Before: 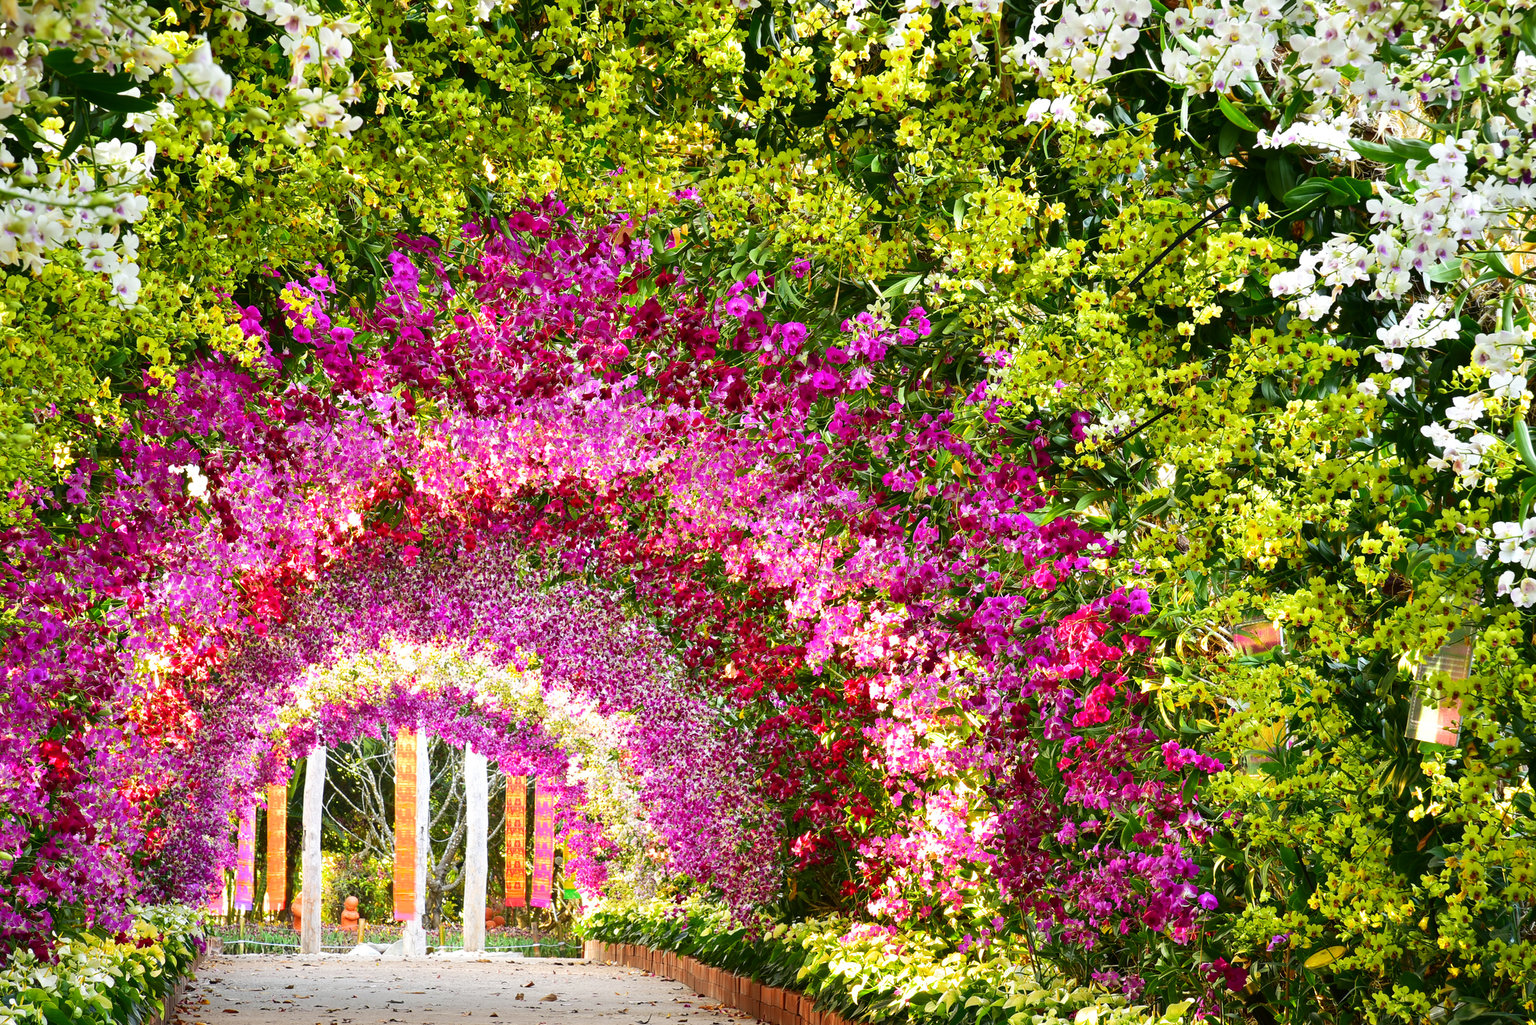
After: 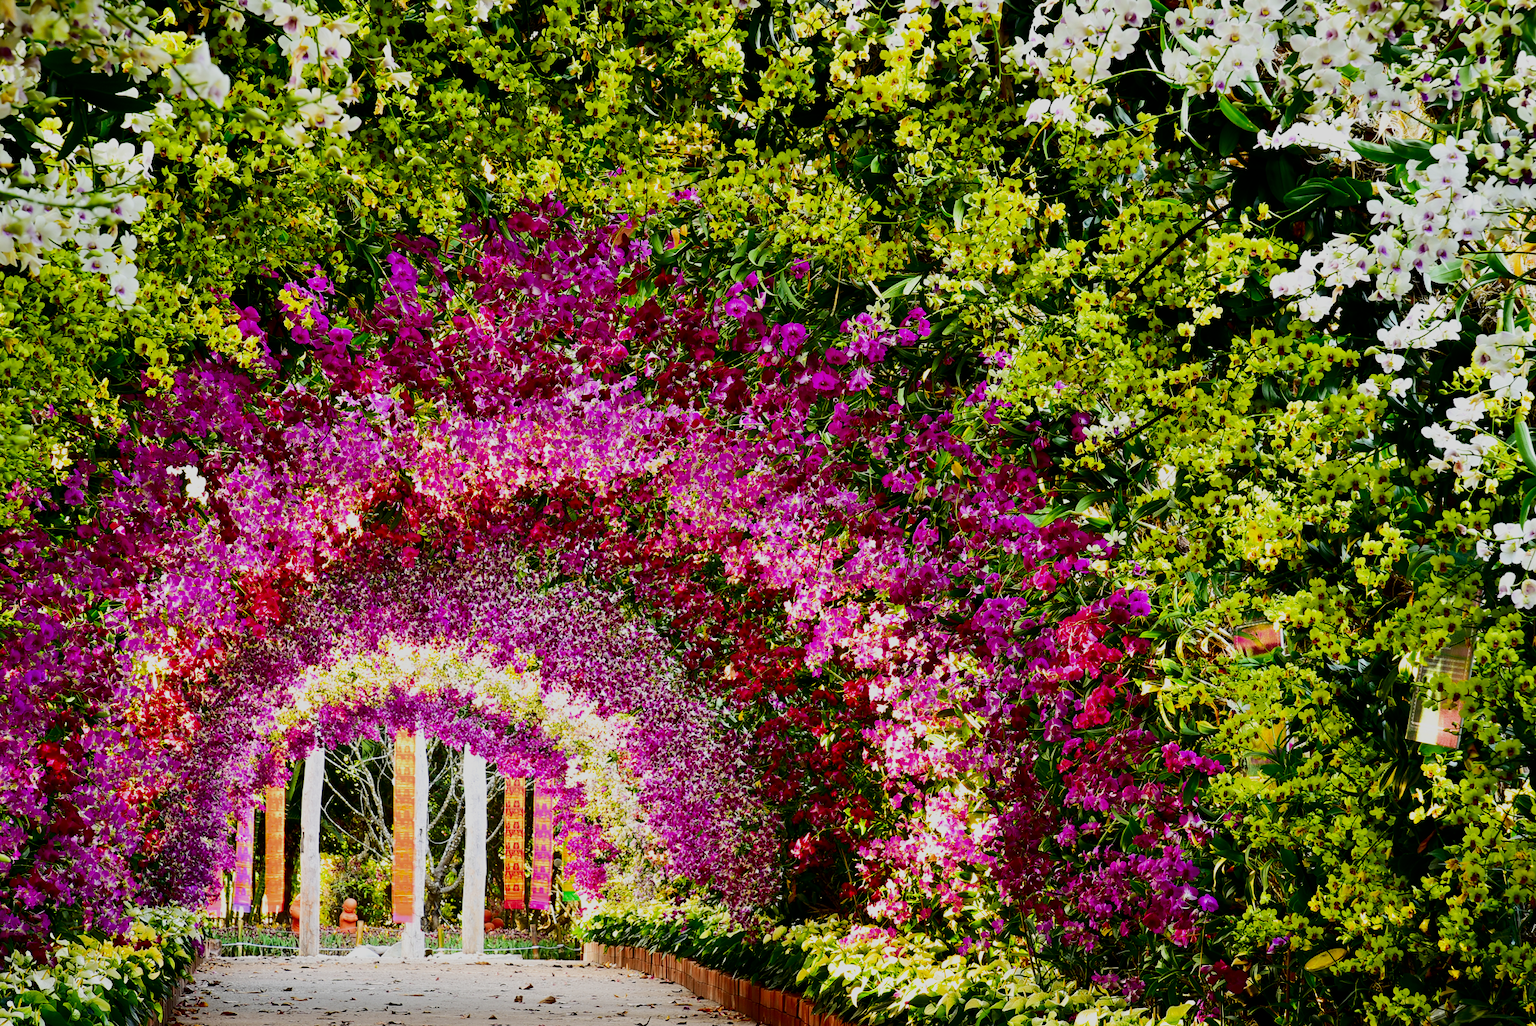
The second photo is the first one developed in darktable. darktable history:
filmic rgb: black relative exposure -7.65 EV, white relative exposure 4.56 EV, hardness 3.61, contrast 1.061, iterations of high-quality reconstruction 0
contrast brightness saturation: contrast 0.187, brightness -0.227, saturation 0.109
tone equalizer: on, module defaults
crop: left 0.179%
